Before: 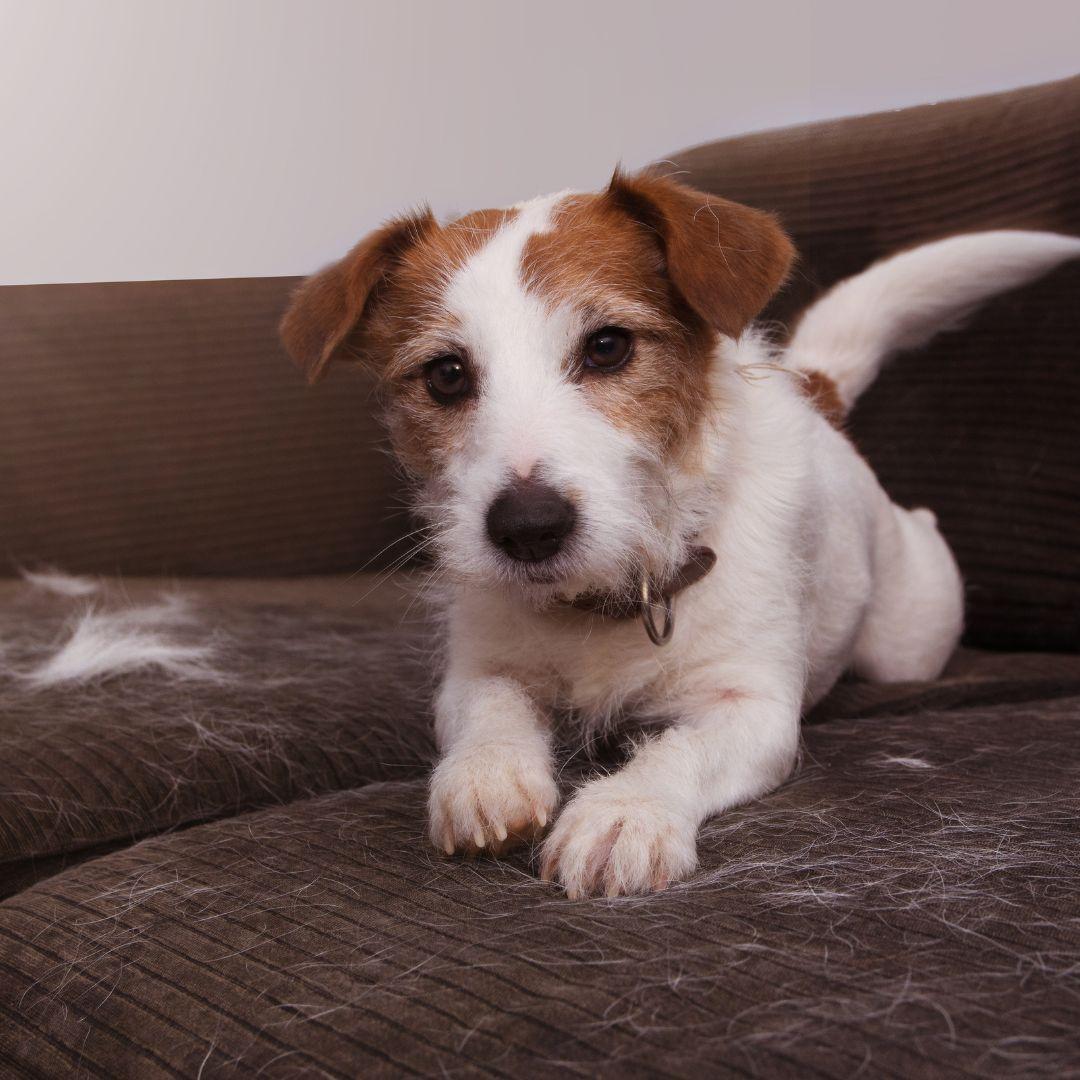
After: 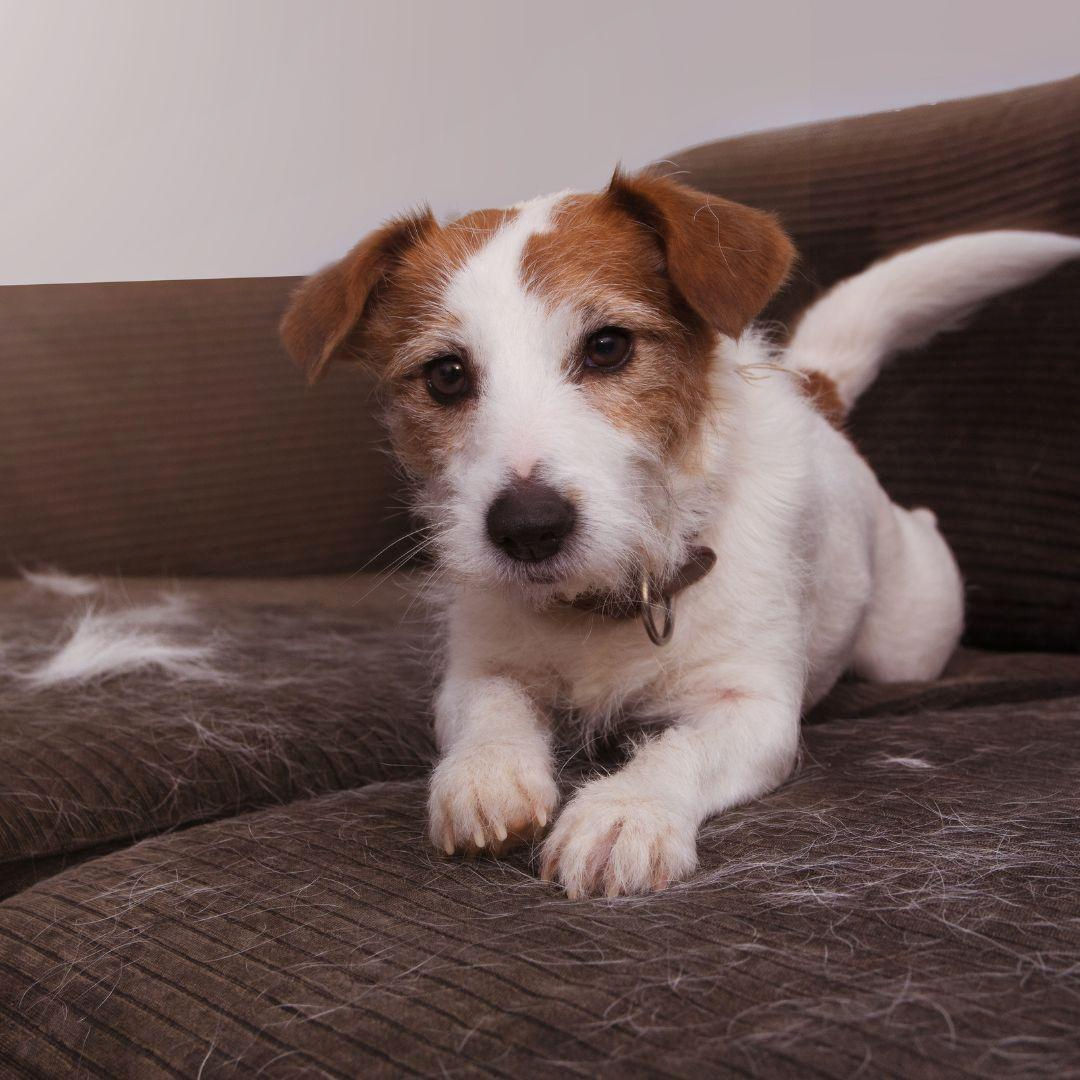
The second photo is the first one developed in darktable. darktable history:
shadows and highlights: shadows 25.96, highlights -25.28
